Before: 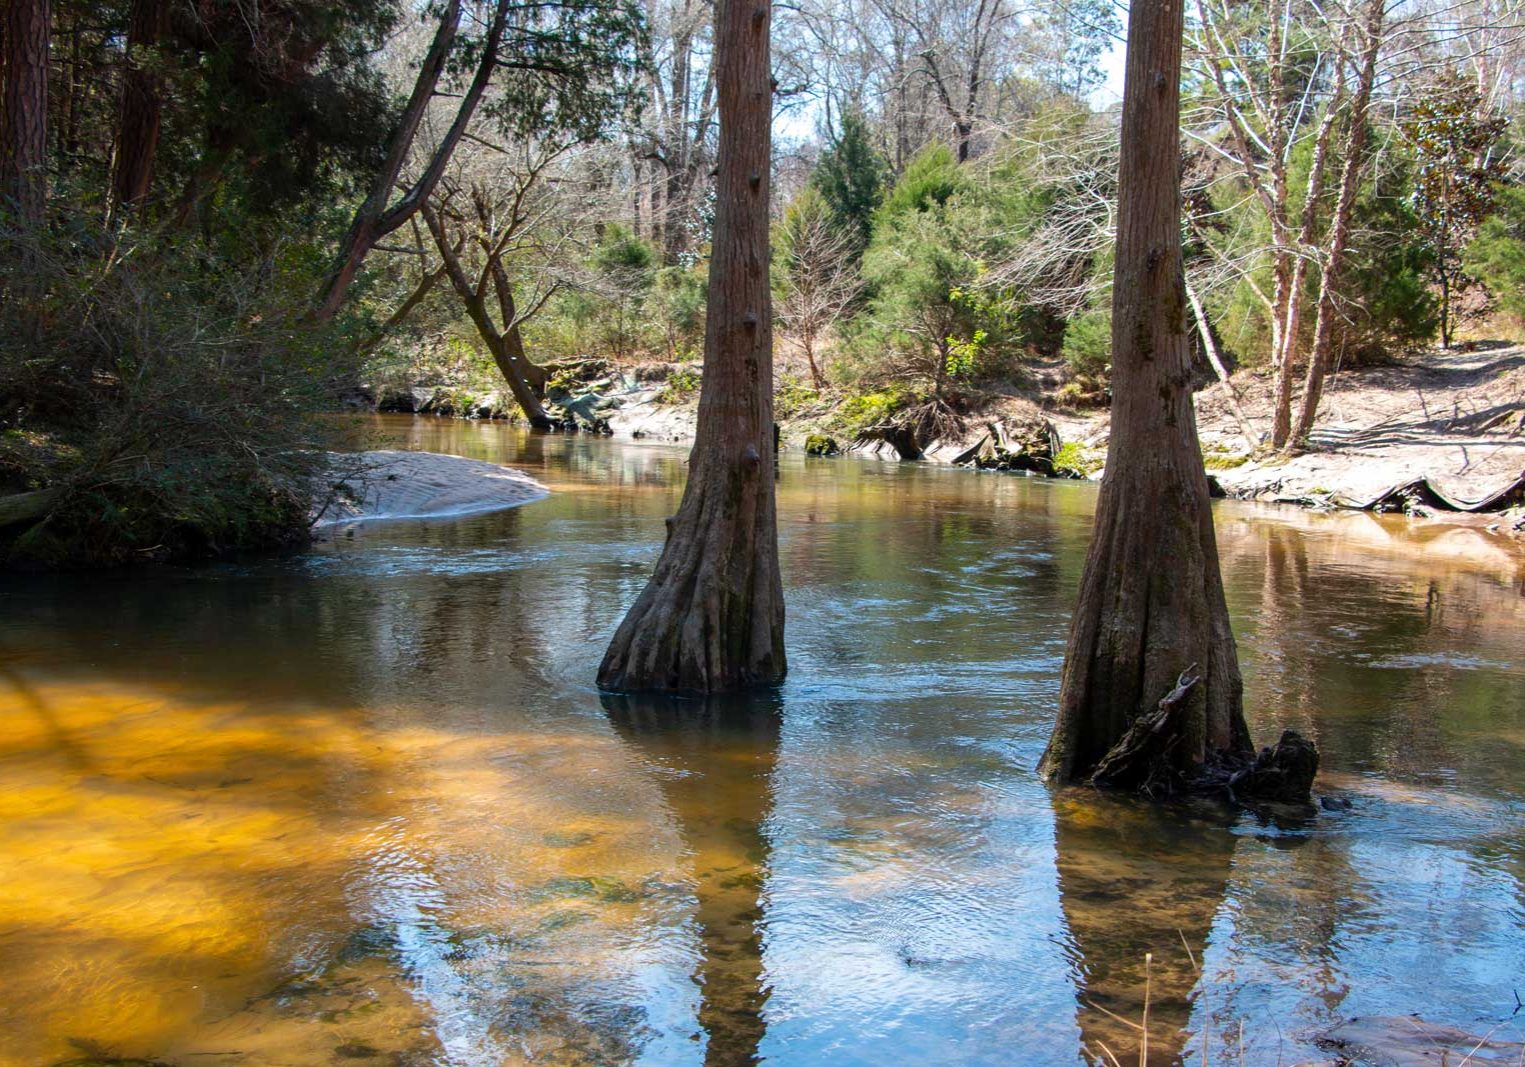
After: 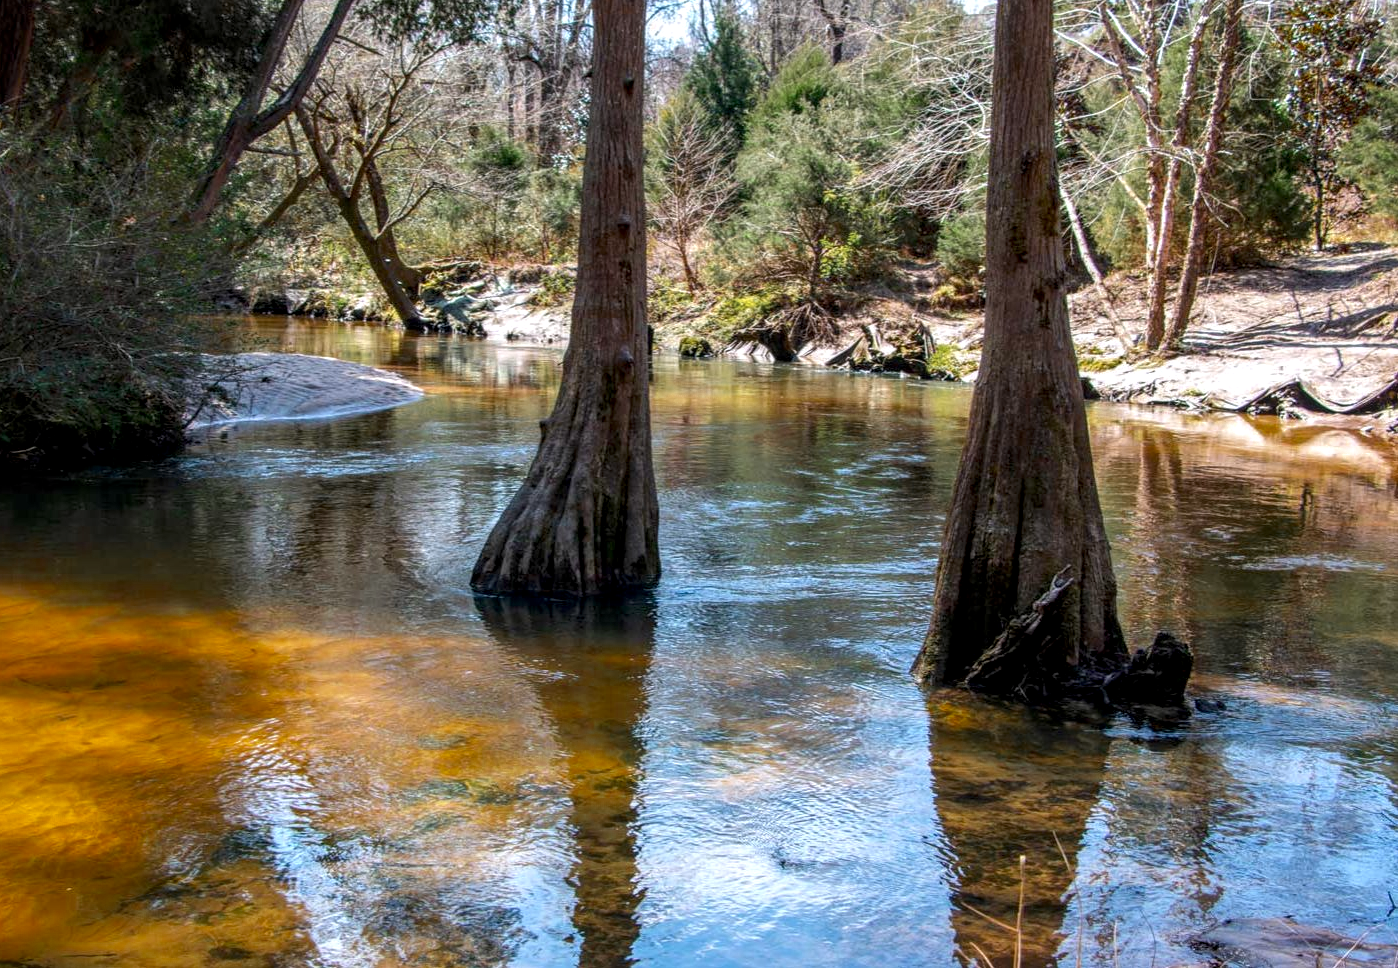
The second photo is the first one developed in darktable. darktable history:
local contrast: highlights 61%, detail 143%, midtone range 0.428
color zones: curves: ch0 [(0.11, 0.396) (0.195, 0.36) (0.25, 0.5) (0.303, 0.412) (0.357, 0.544) (0.75, 0.5) (0.967, 0.328)]; ch1 [(0, 0.468) (0.112, 0.512) (0.202, 0.6) (0.25, 0.5) (0.307, 0.352) (0.357, 0.544) (0.75, 0.5) (0.963, 0.524)]
crop and rotate: left 8.262%, top 9.226%
white balance: red 1.009, blue 1.027
